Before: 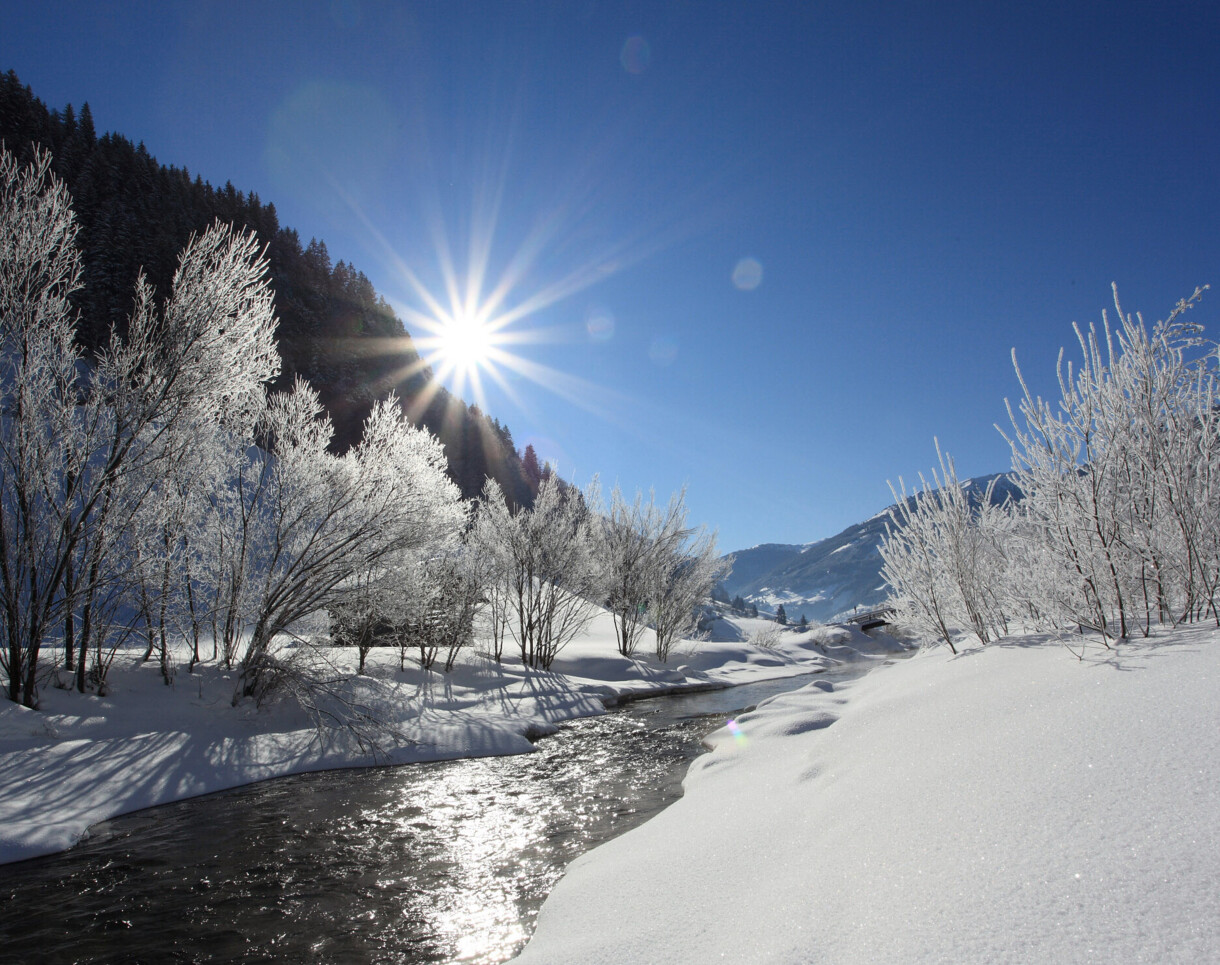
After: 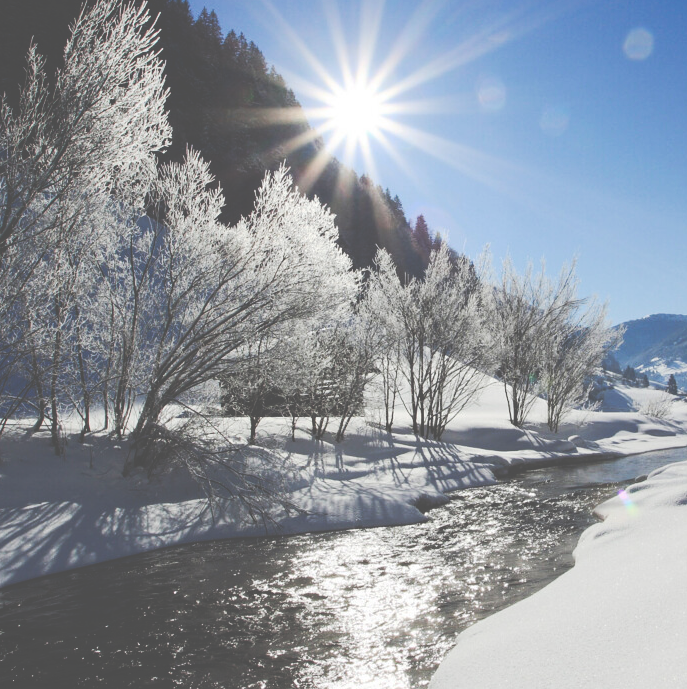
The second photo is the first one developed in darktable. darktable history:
tone curve: curves: ch0 [(0, 0) (0.003, 0.319) (0.011, 0.319) (0.025, 0.319) (0.044, 0.323) (0.069, 0.324) (0.1, 0.328) (0.136, 0.329) (0.177, 0.337) (0.224, 0.351) (0.277, 0.373) (0.335, 0.413) (0.399, 0.458) (0.468, 0.533) (0.543, 0.617) (0.623, 0.71) (0.709, 0.783) (0.801, 0.849) (0.898, 0.911) (1, 1)], preserve colors none
crop: left 8.966%, top 23.852%, right 34.699%, bottom 4.703%
